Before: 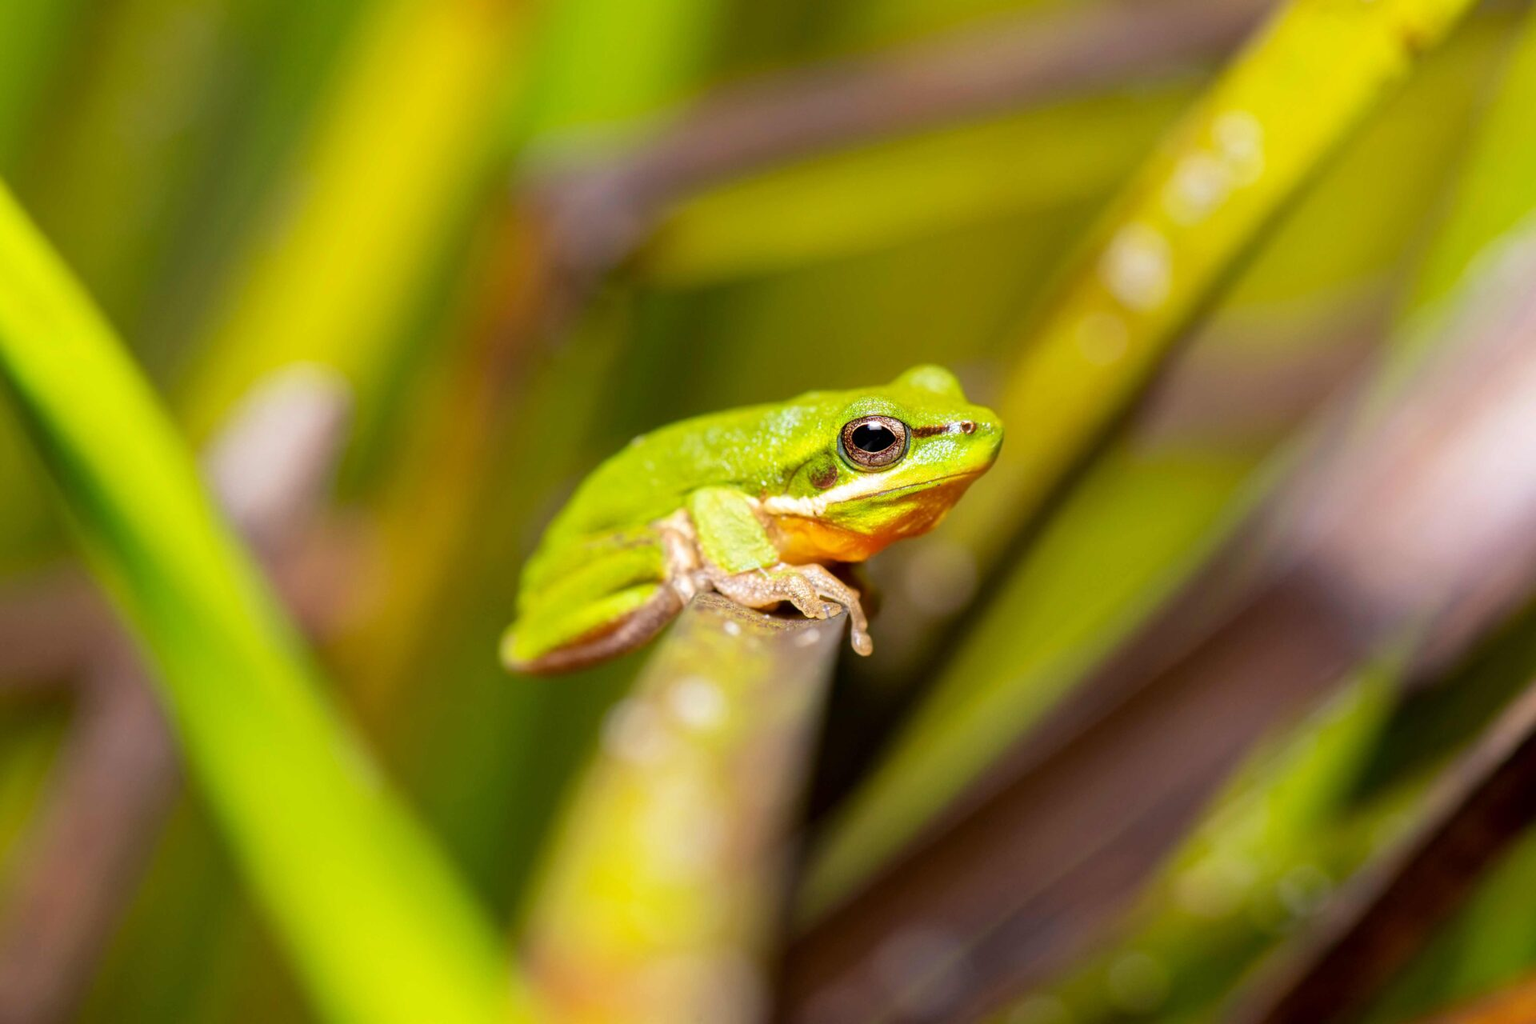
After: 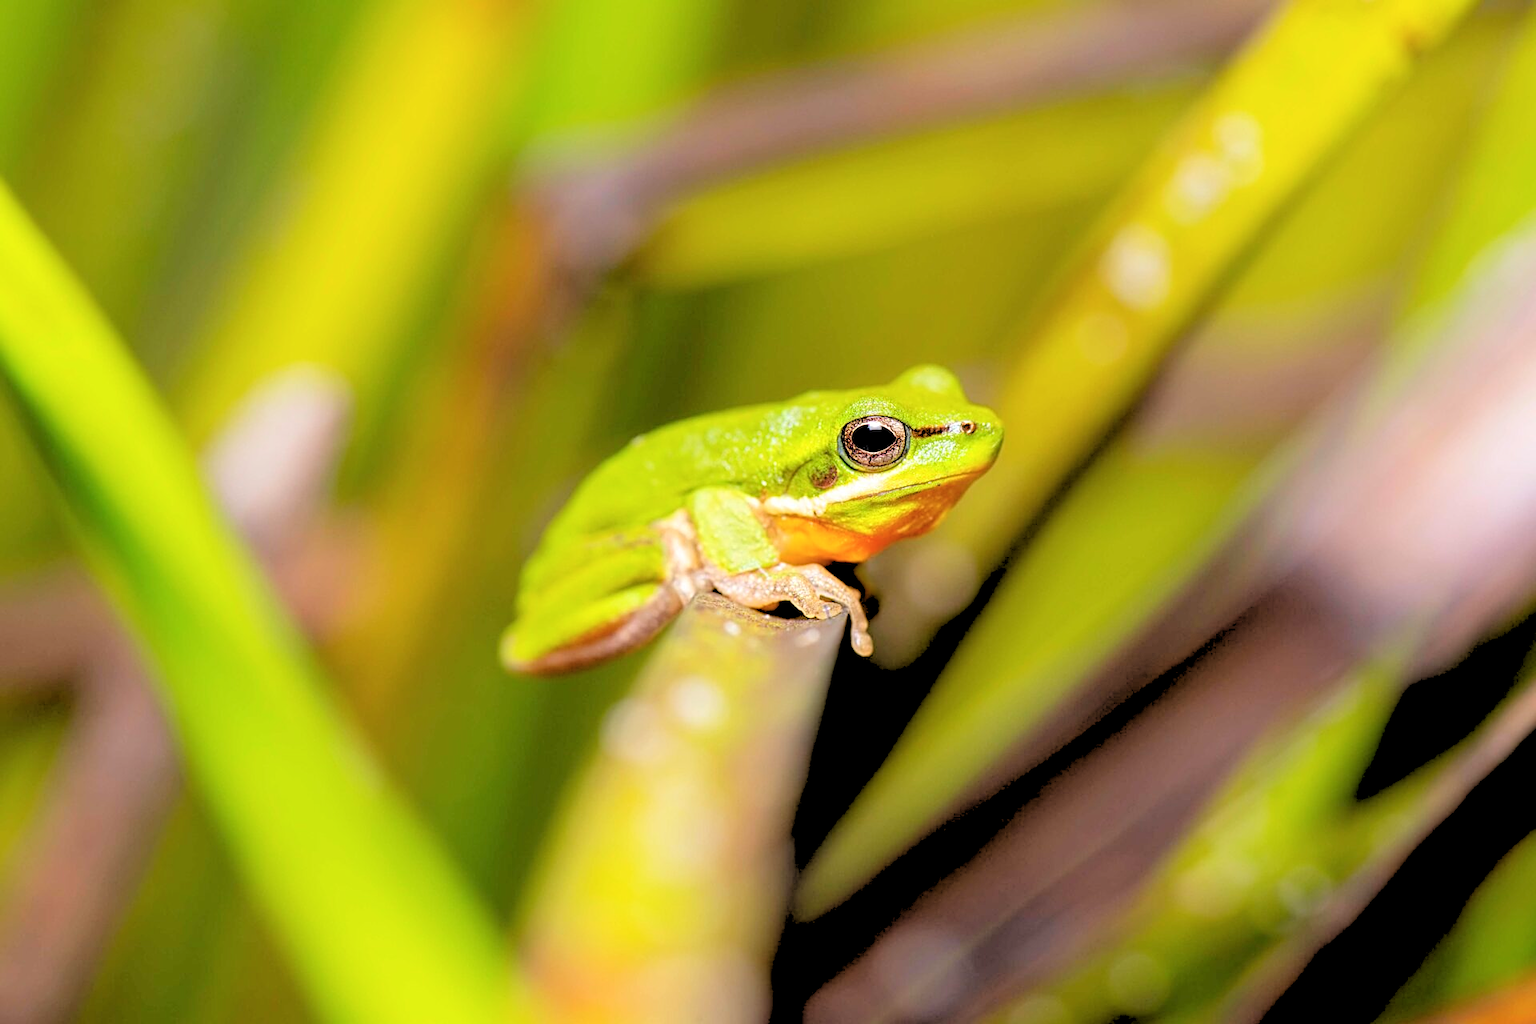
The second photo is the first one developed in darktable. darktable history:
sharpen: on, module defaults
rgb levels: levels [[0.027, 0.429, 0.996], [0, 0.5, 1], [0, 0.5, 1]]
color balance rgb: on, module defaults
